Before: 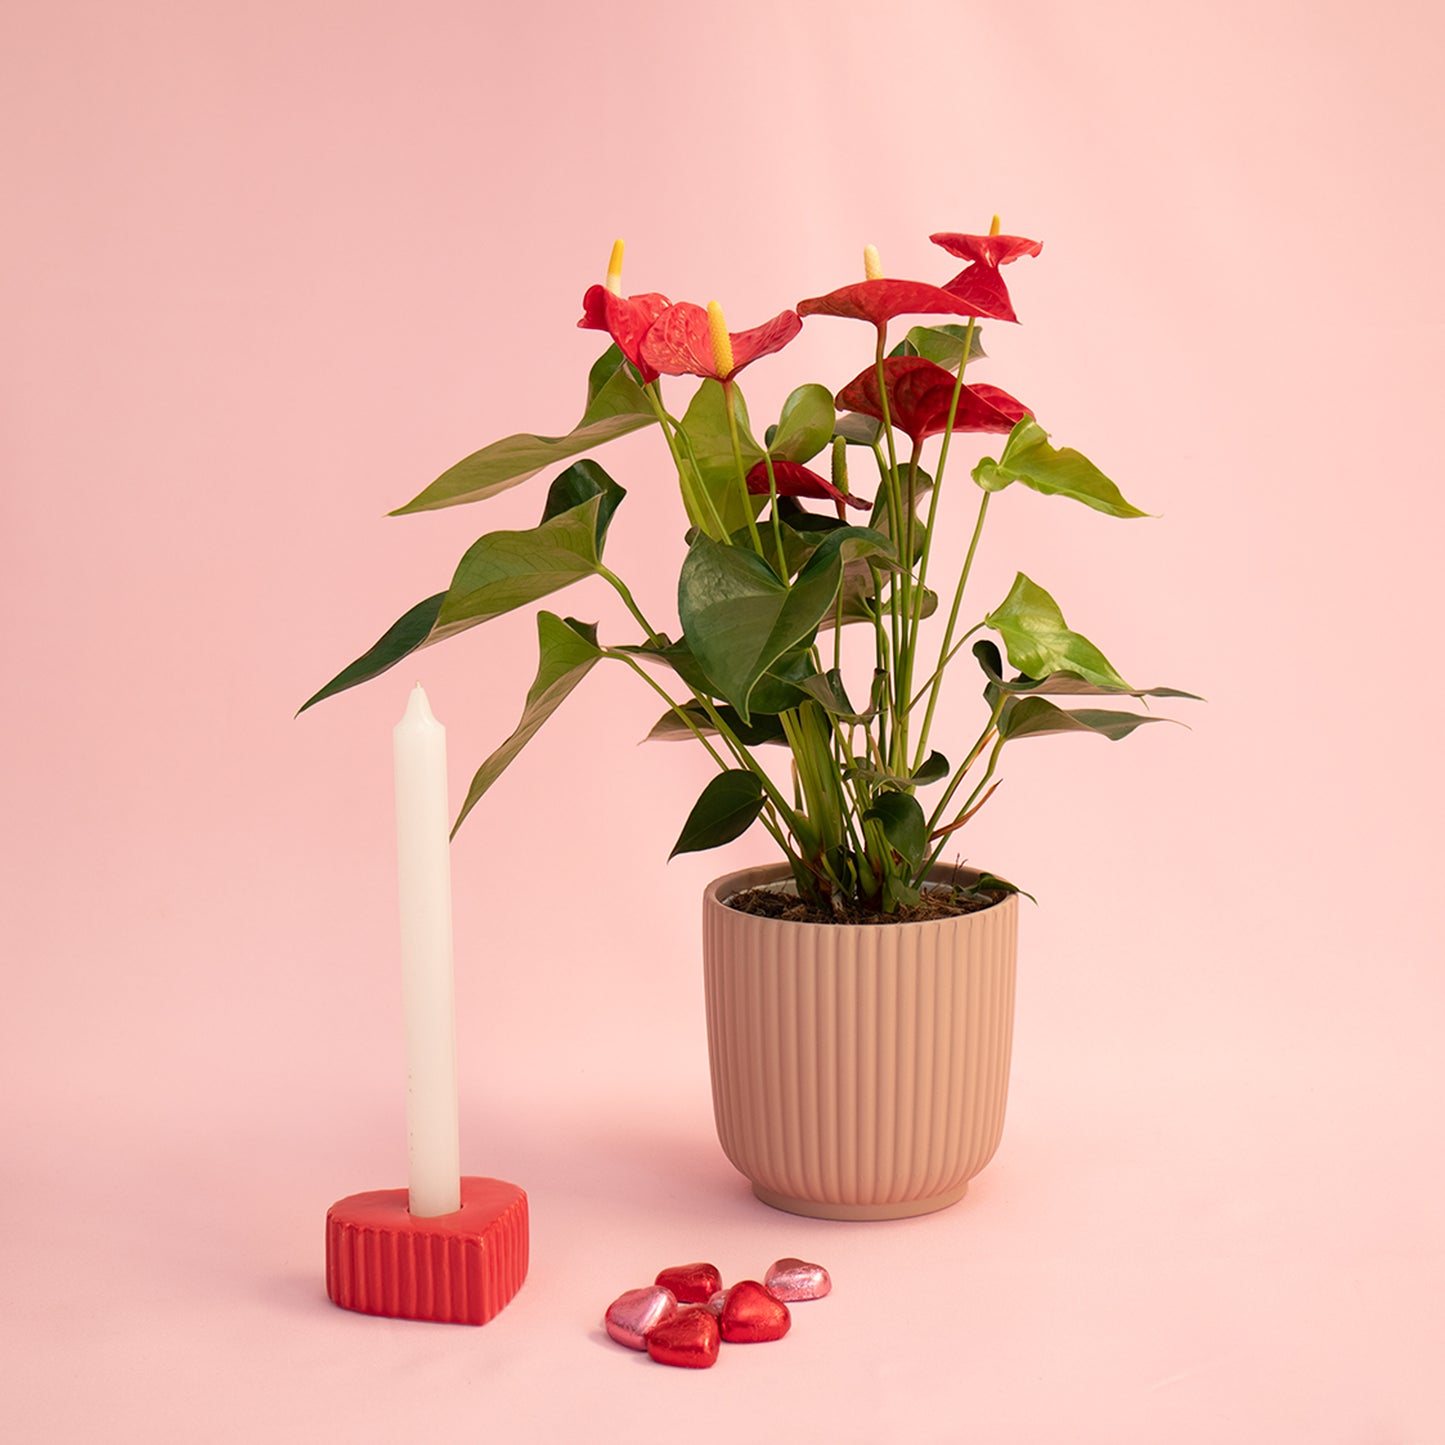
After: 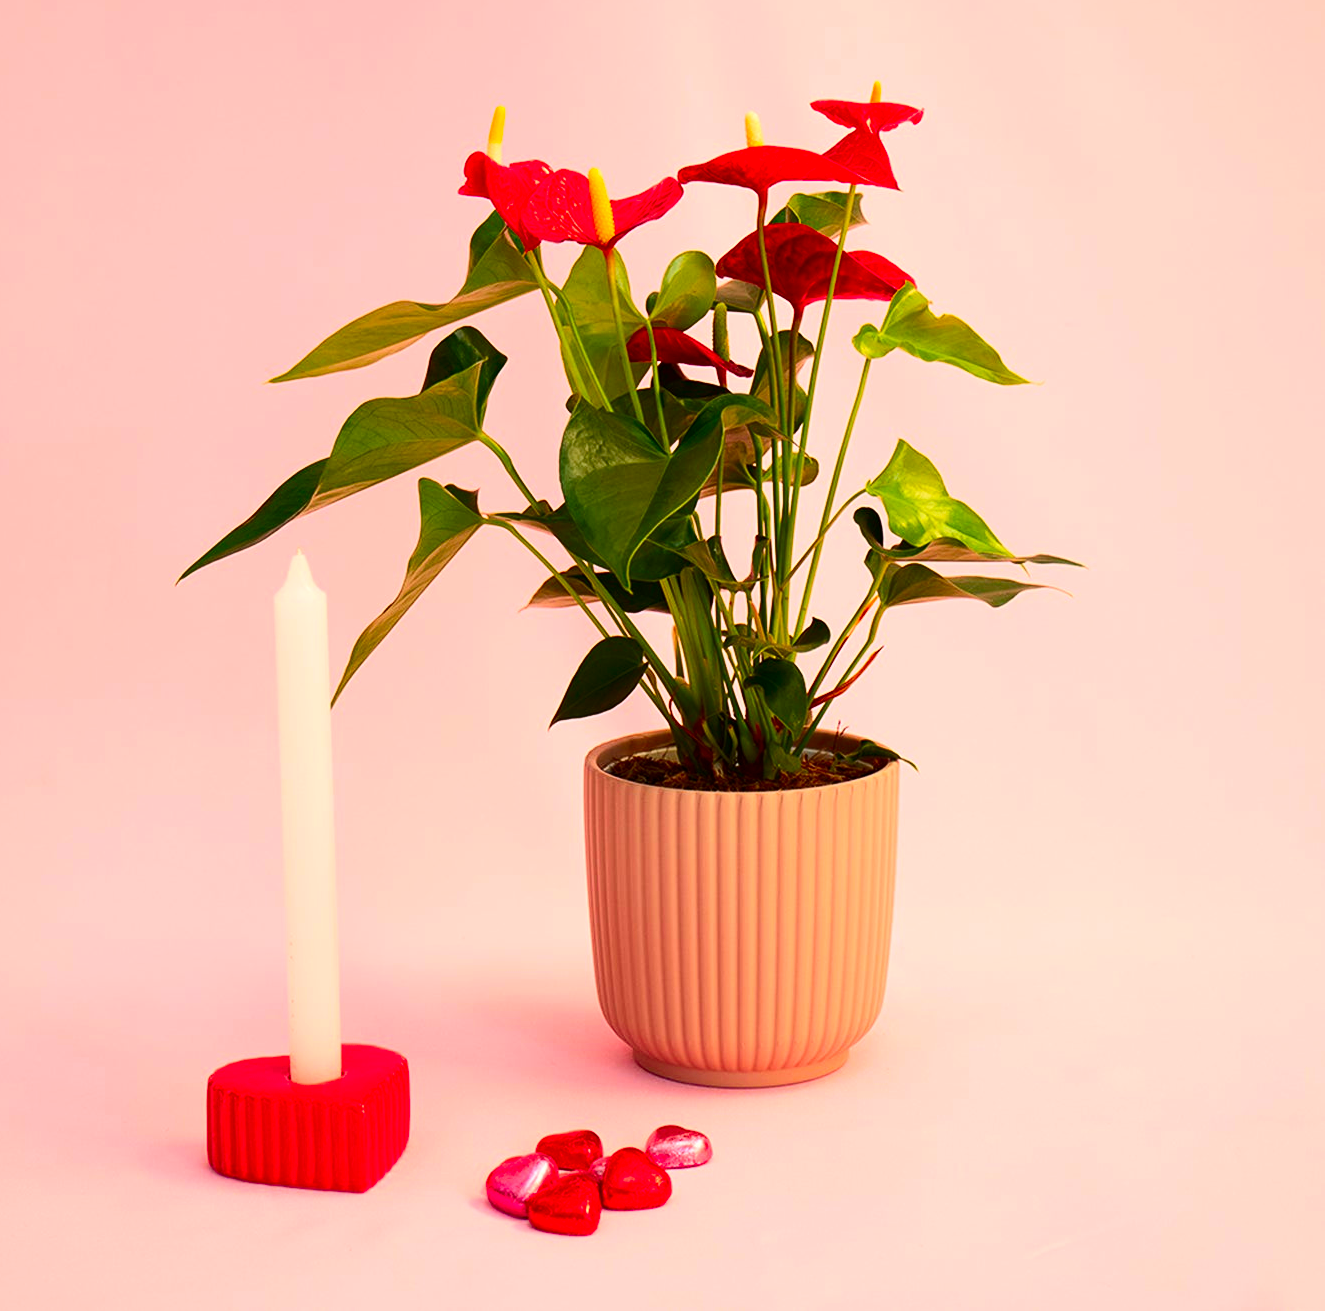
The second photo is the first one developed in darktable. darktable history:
contrast brightness saturation: contrast 0.26, brightness 0.02, saturation 0.87
crop and rotate: left 8.262%, top 9.226%
